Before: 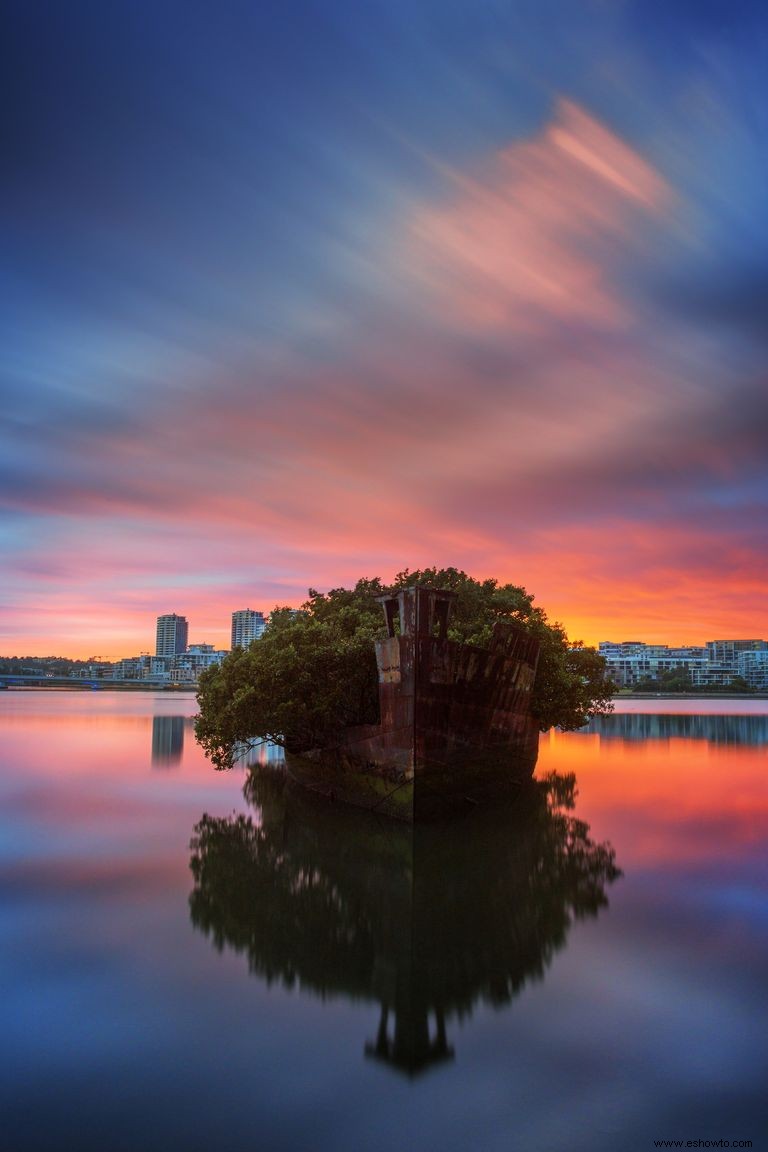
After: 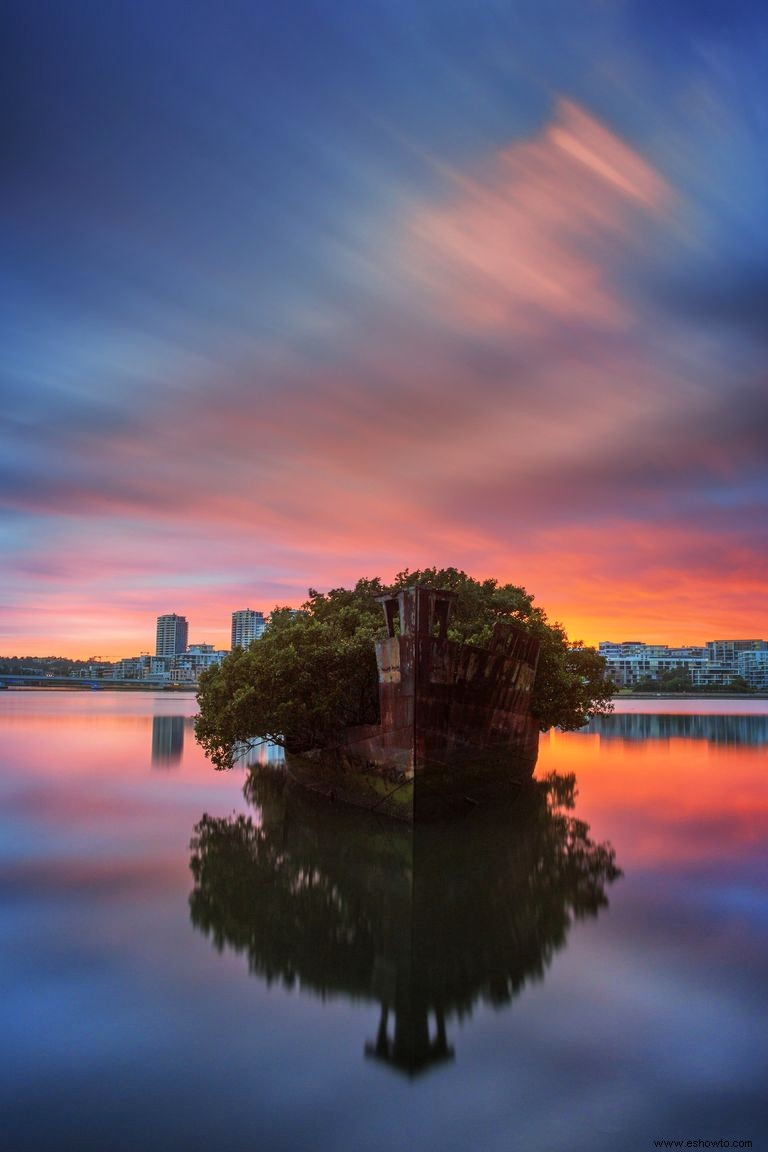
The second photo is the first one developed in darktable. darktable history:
shadows and highlights: radius 108.1, shadows 45.17, highlights -66.29, low approximation 0.01, soften with gaussian
